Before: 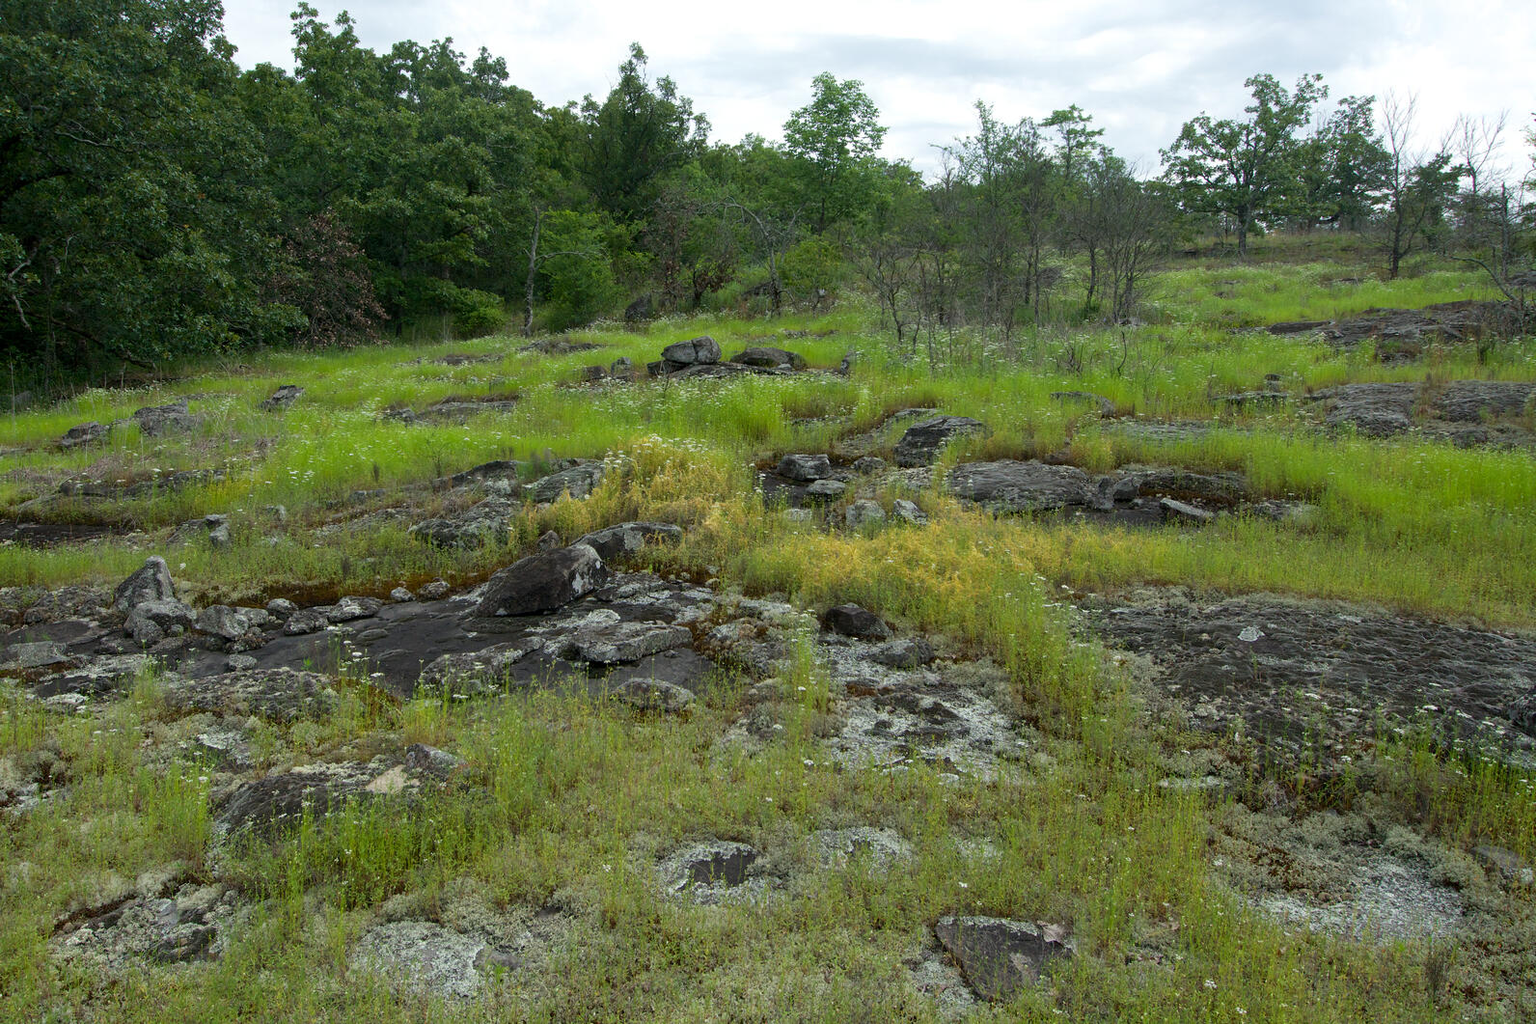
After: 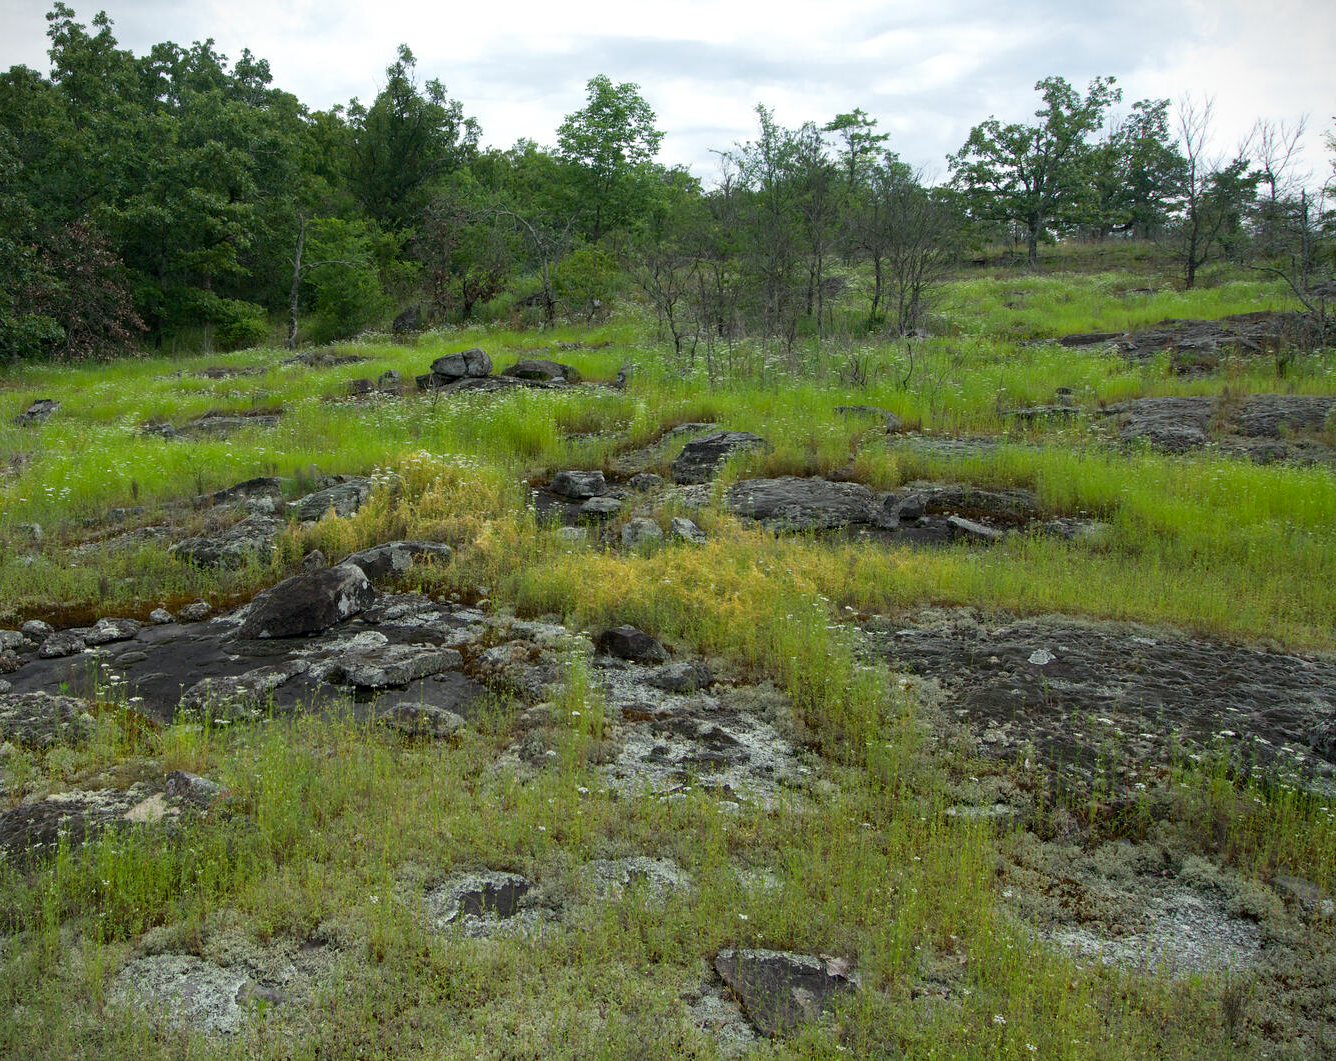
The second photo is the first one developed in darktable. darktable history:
crop: left 16.054%
vignetting: fall-off start 99.54%, fall-off radius 71.24%, width/height ratio 1.173, dithering 8-bit output
haze removal: adaptive false
